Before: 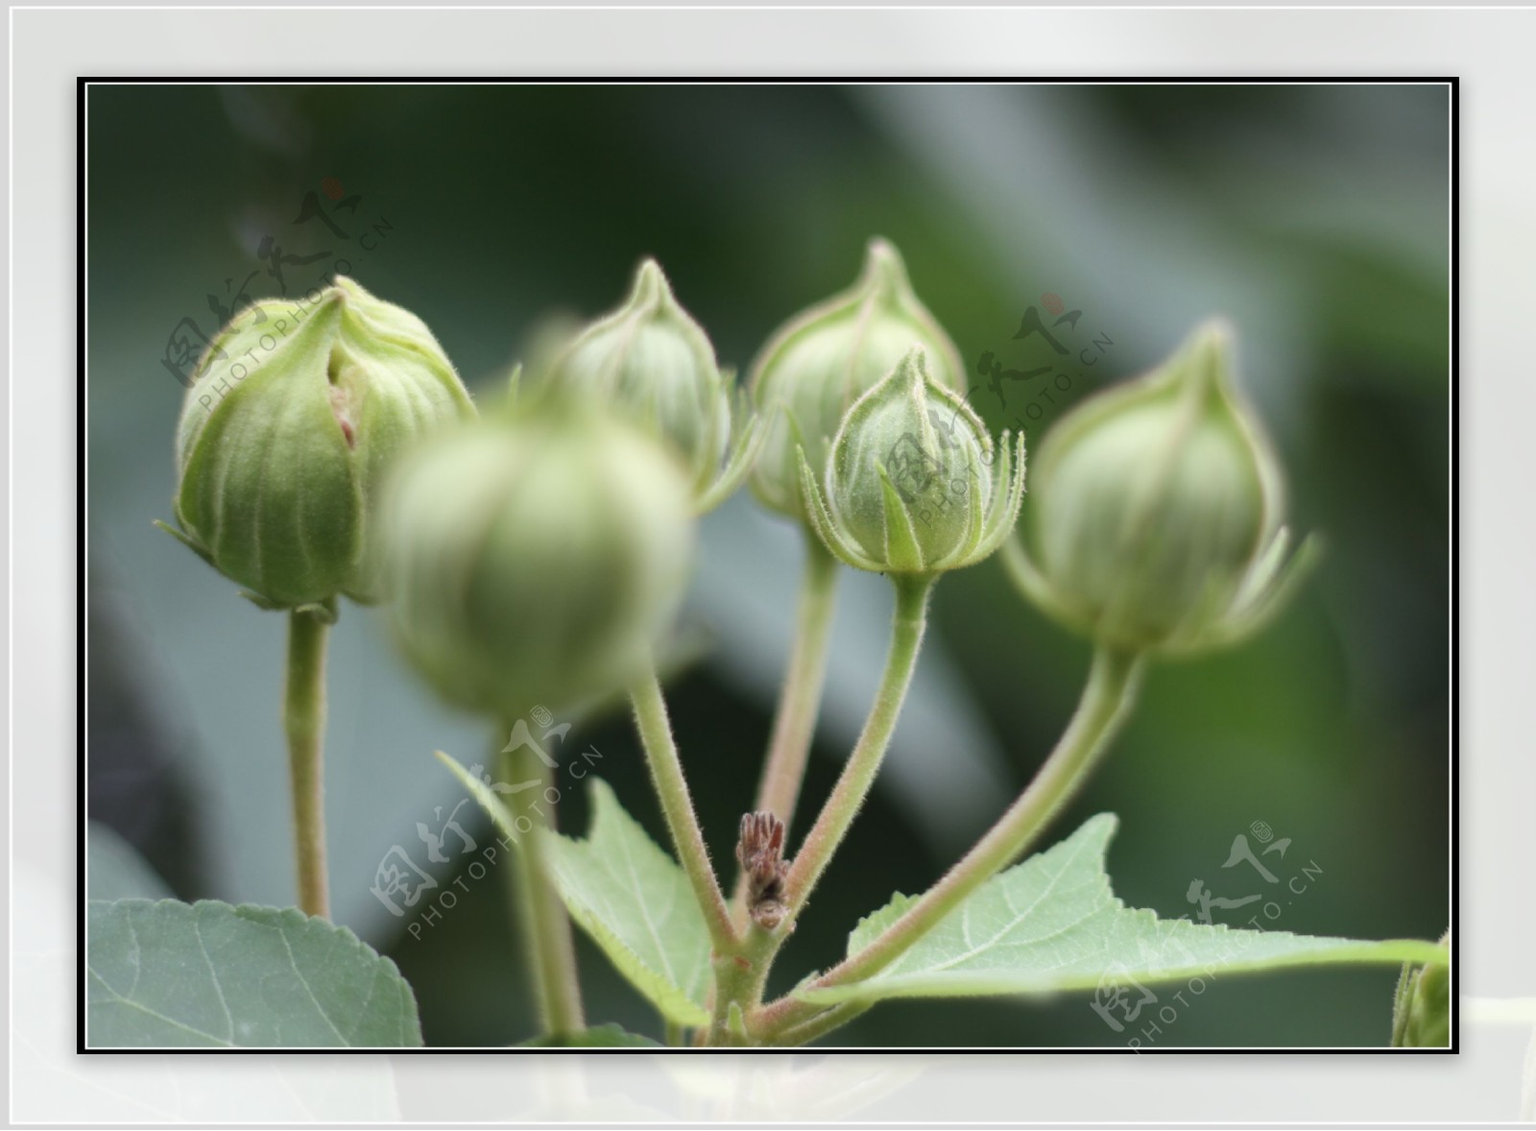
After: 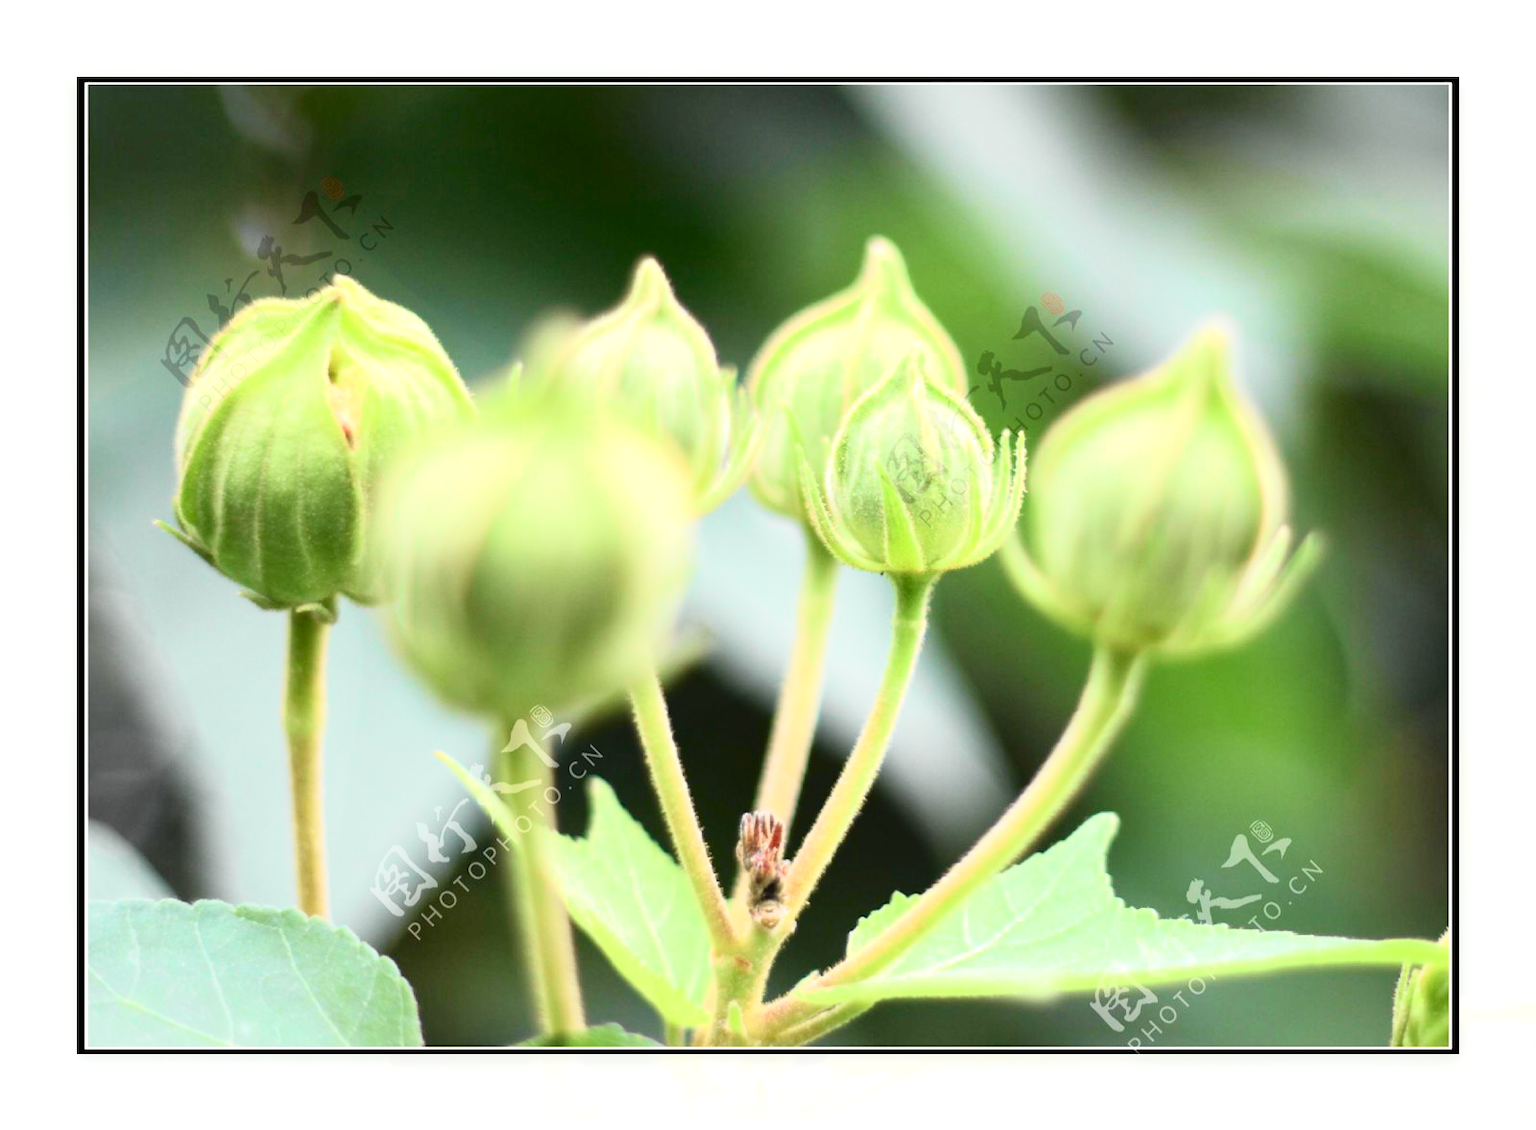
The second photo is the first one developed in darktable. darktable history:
tone curve: curves: ch0 [(0, 0.008) (0.107, 0.091) (0.278, 0.351) (0.457, 0.562) (0.628, 0.738) (0.839, 0.909) (0.998, 0.978)]; ch1 [(0, 0) (0.437, 0.408) (0.474, 0.479) (0.502, 0.5) (0.527, 0.519) (0.561, 0.575) (0.608, 0.665) (0.669, 0.748) (0.859, 0.899) (1, 1)]; ch2 [(0, 0) (0.33, 0.301) (0.421, 0.443) (0.473, 0.498) (0.502, 0.504) (0.522, 0.527) (0.549, 0.583) (0.644, 0.703) (1, 1)], color space Lab, independent channels, preserve colors none
contrast brightness saturation: contrast 0.22
exposure: black level correction 0, exposure 0.9 EV, compensate exposure bias true, compensate highlight preservation false
